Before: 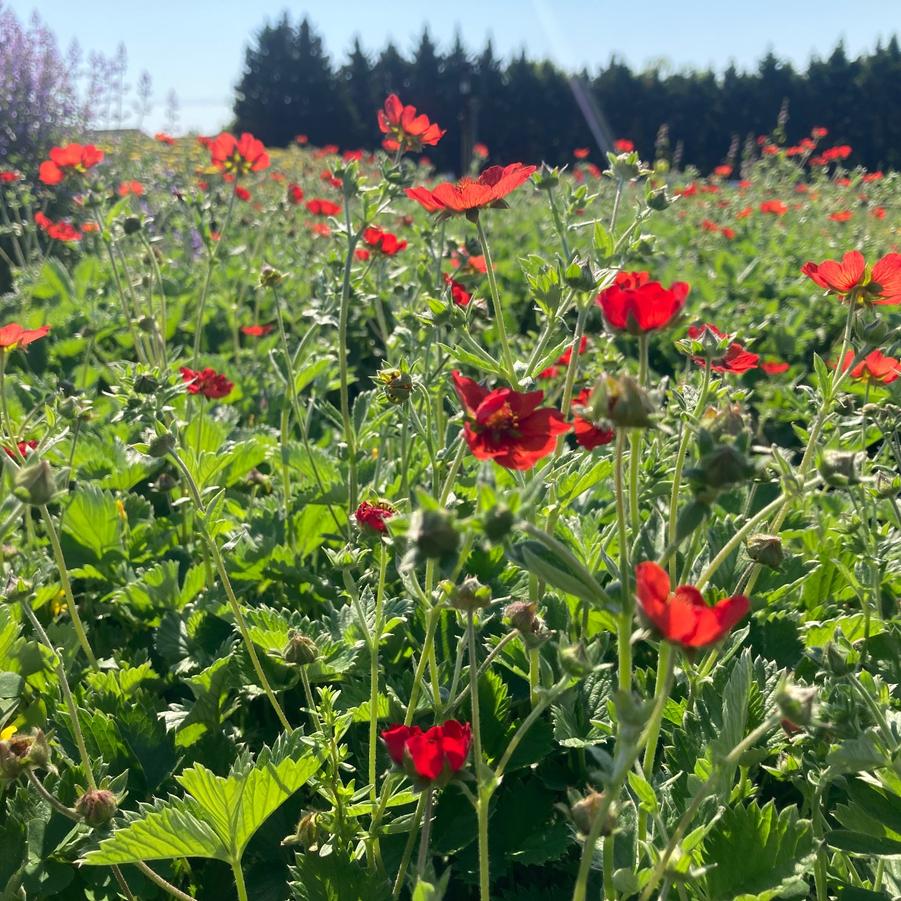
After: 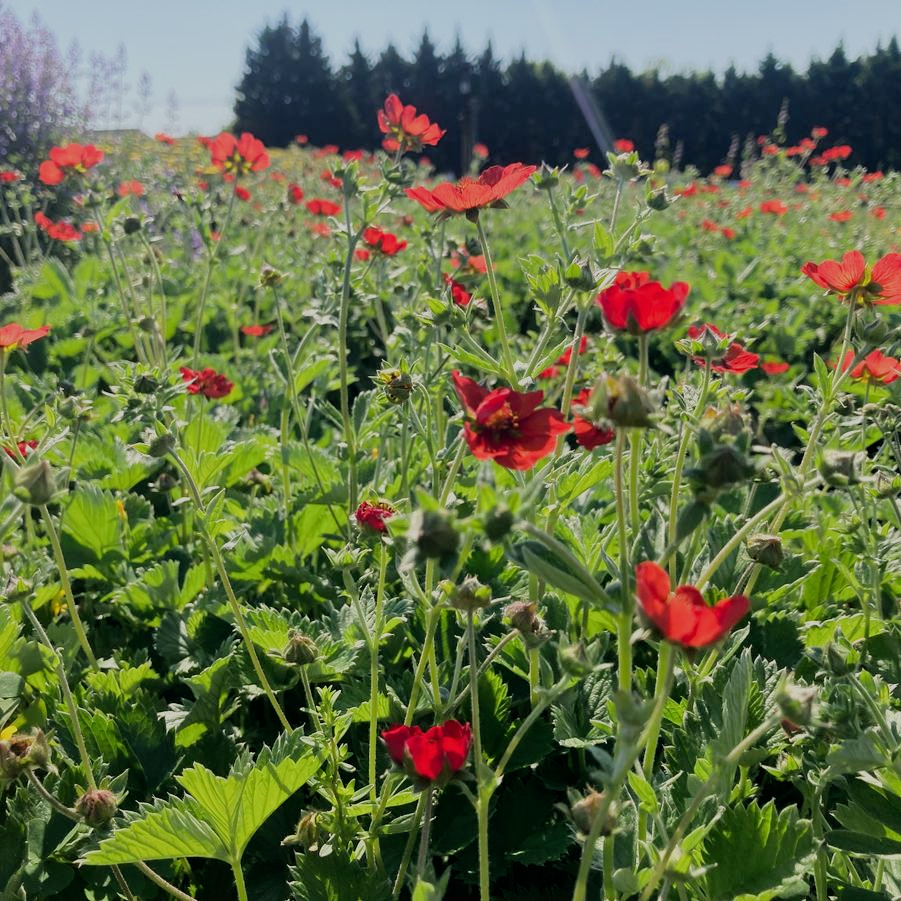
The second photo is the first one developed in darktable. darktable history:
filmic rgb: black relative exposure -6.92 EV, white relative exposure 5.63 EV, hardness 2.86, iterations of high-quality reconstruction 0
